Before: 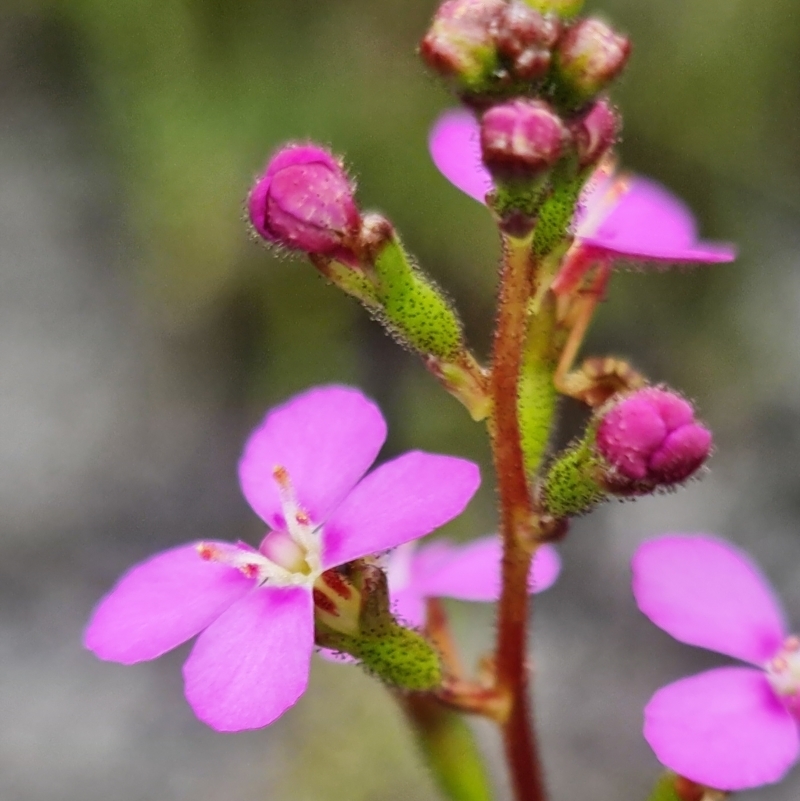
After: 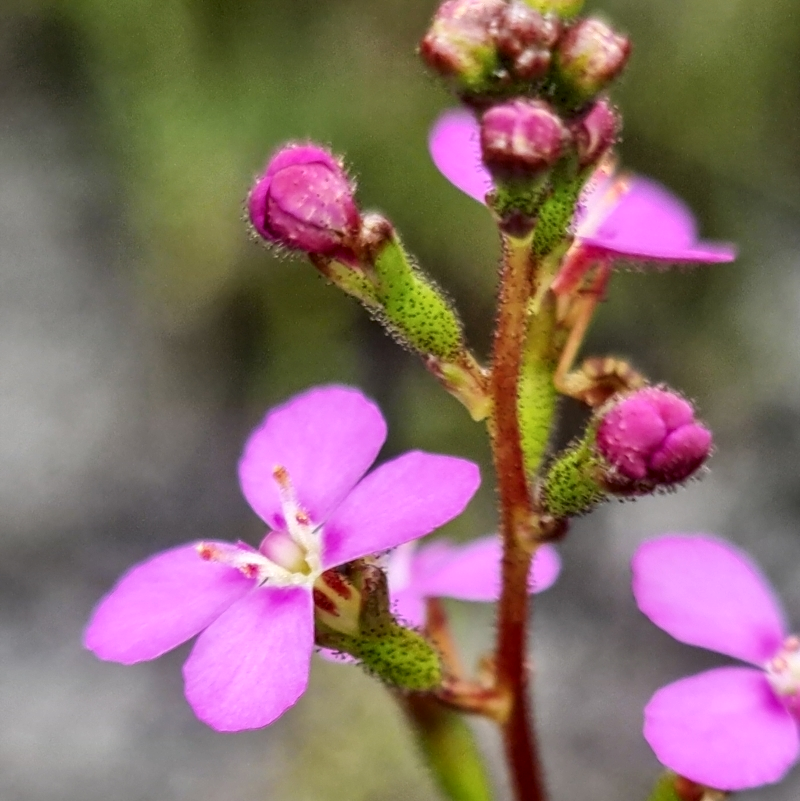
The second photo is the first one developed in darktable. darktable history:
local contrast: highlights 63%, detail 143%, midtone range 0.423
